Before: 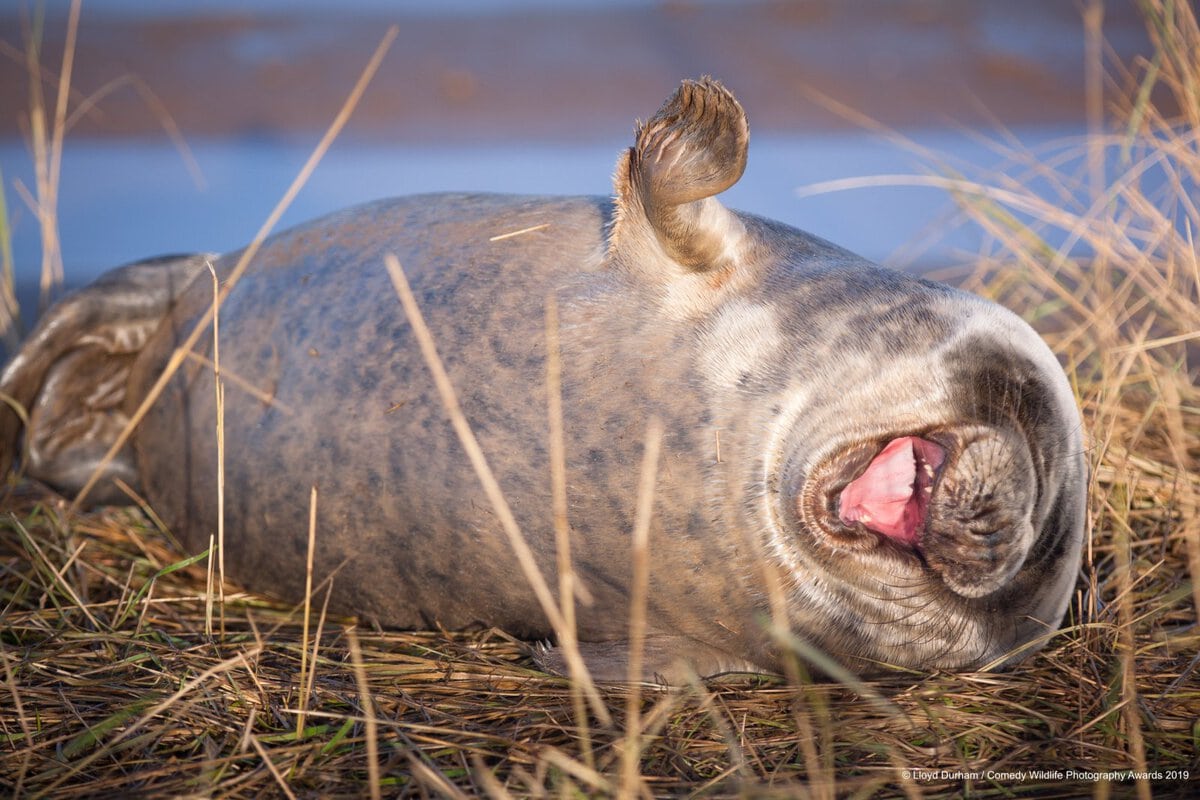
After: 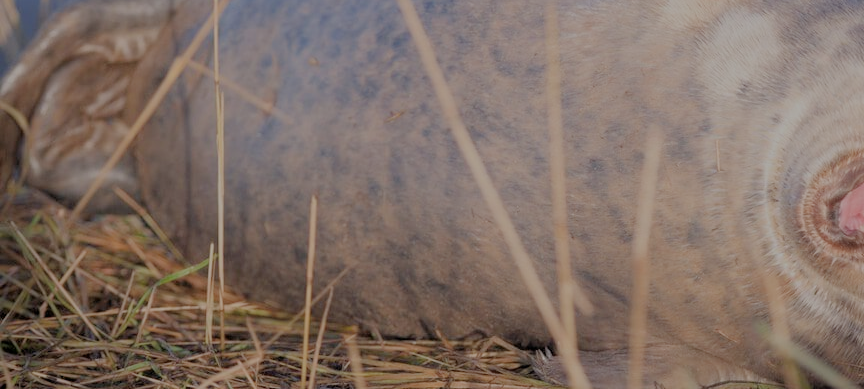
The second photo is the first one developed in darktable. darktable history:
filmic rgb: black relative exposure -8.01 EV, white relative exposure 8.02 EV, target black luminance 0%, hardness 2.46, latitude 76.17%, contrast 0.567, shadows ↔ highlights balance 0.016%
crop: top 36.381%, right 27.98%, bottom 14.9%
